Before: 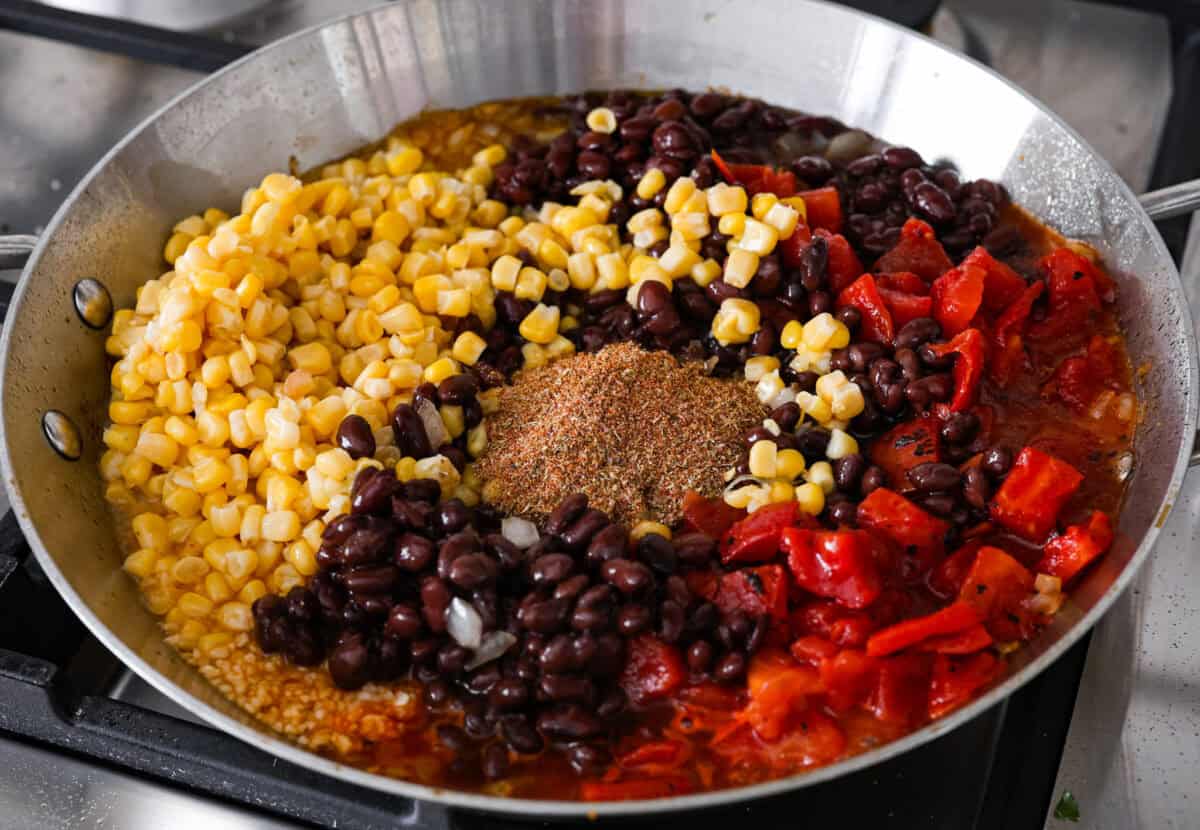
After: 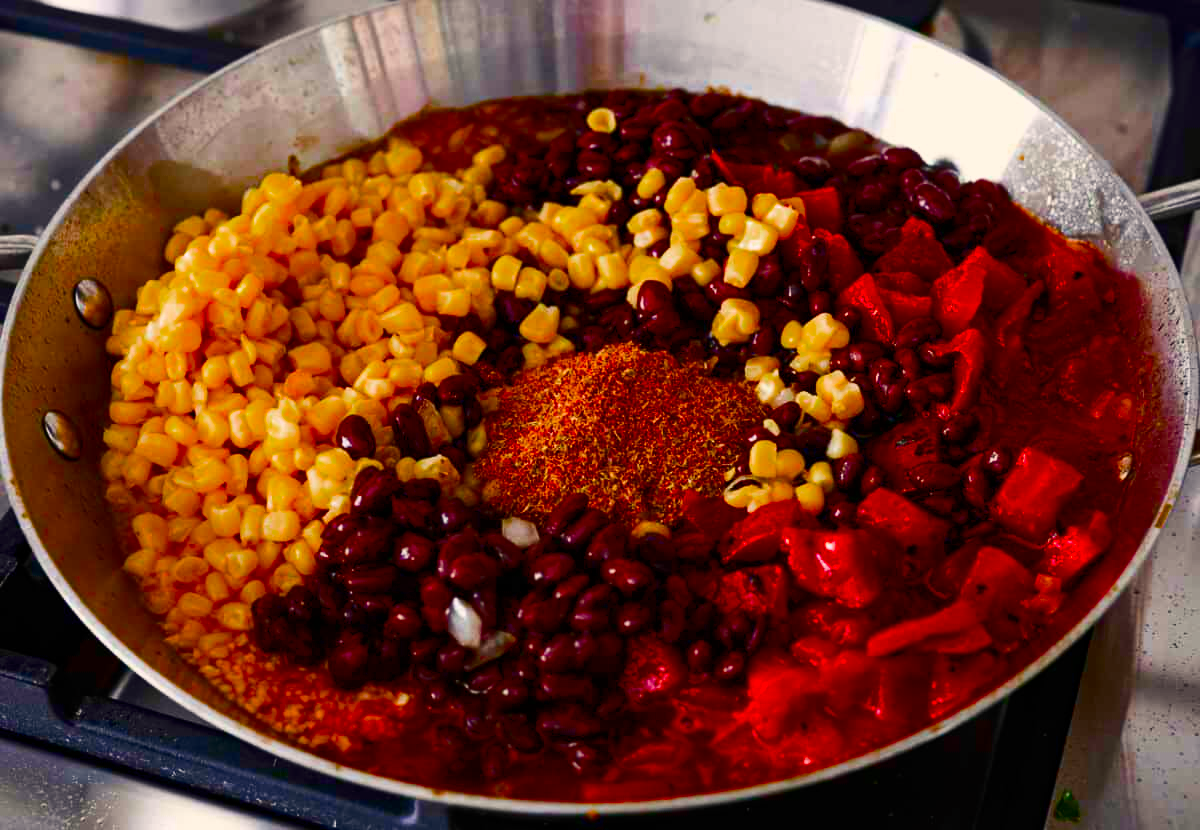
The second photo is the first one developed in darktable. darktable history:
contrast brightness saturation: contrast 0.191, brightness -0.109, saturation 0.212
color zones: curves: ch0 [(0, 0.425) (0.143, 0.422) (0.286, 0.42) (0.429, 0.419) (0.571, 0.419) (0.714, 0.42) (0.857, 0.422) (1, 0.425)]; ch1 [(0, 0.666) (0.143, 0.669) (0.286, 0.671) (0.429, 0.67) (0.571, 0.67) (0.714, 0.67) (0.857, 0.67) (1, 0.666)]
color balance rgb: highlights gain › chroma 2.078%, highlights gain › hue 73.34°, linear chroma grading › global chroma 20.43%, perceptual saturation grading › global saturation 27.642%, perceptual saturation grading › highlights -25.865%, perceptual saturation grading › mid-tones 24.86%, perceptual saturation grading › shadows 49.569%, global vibrance 9.465%
